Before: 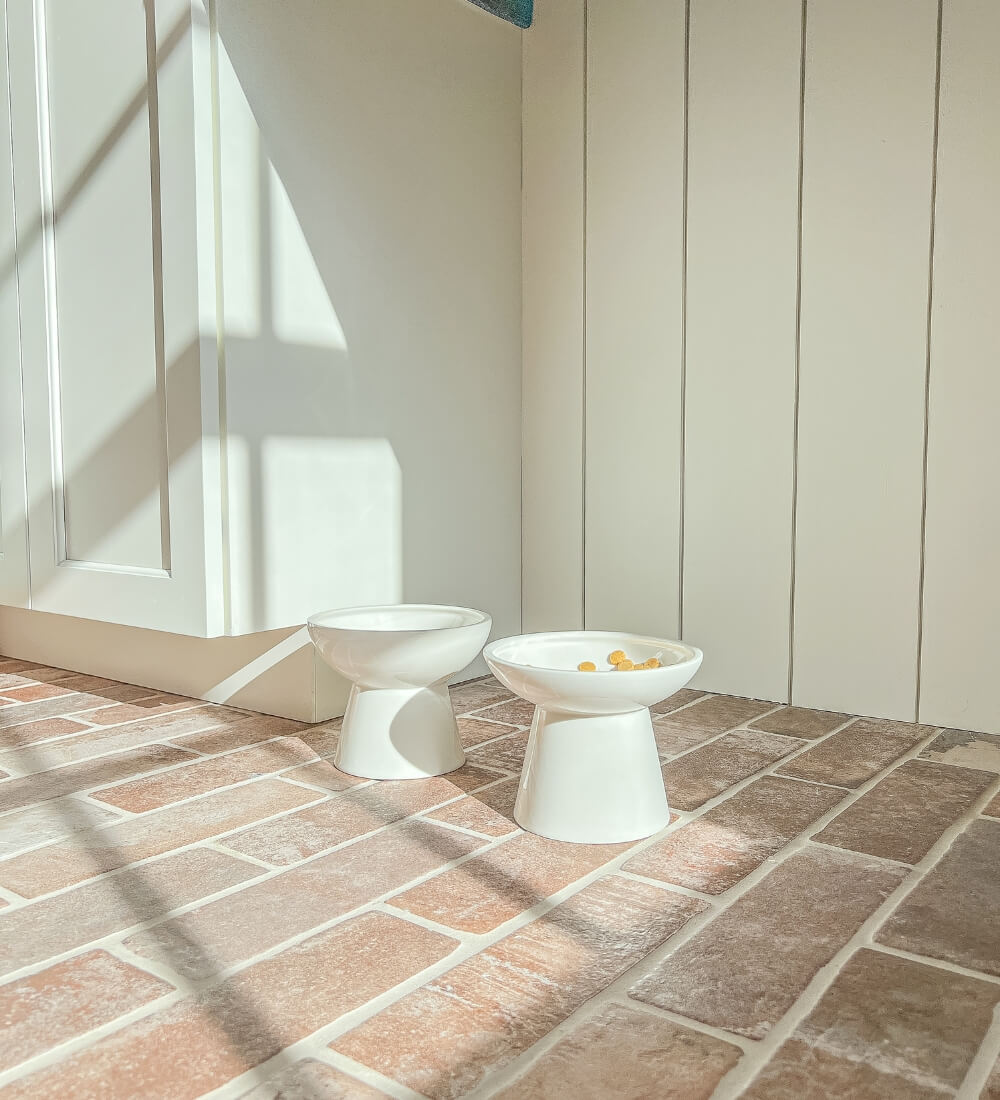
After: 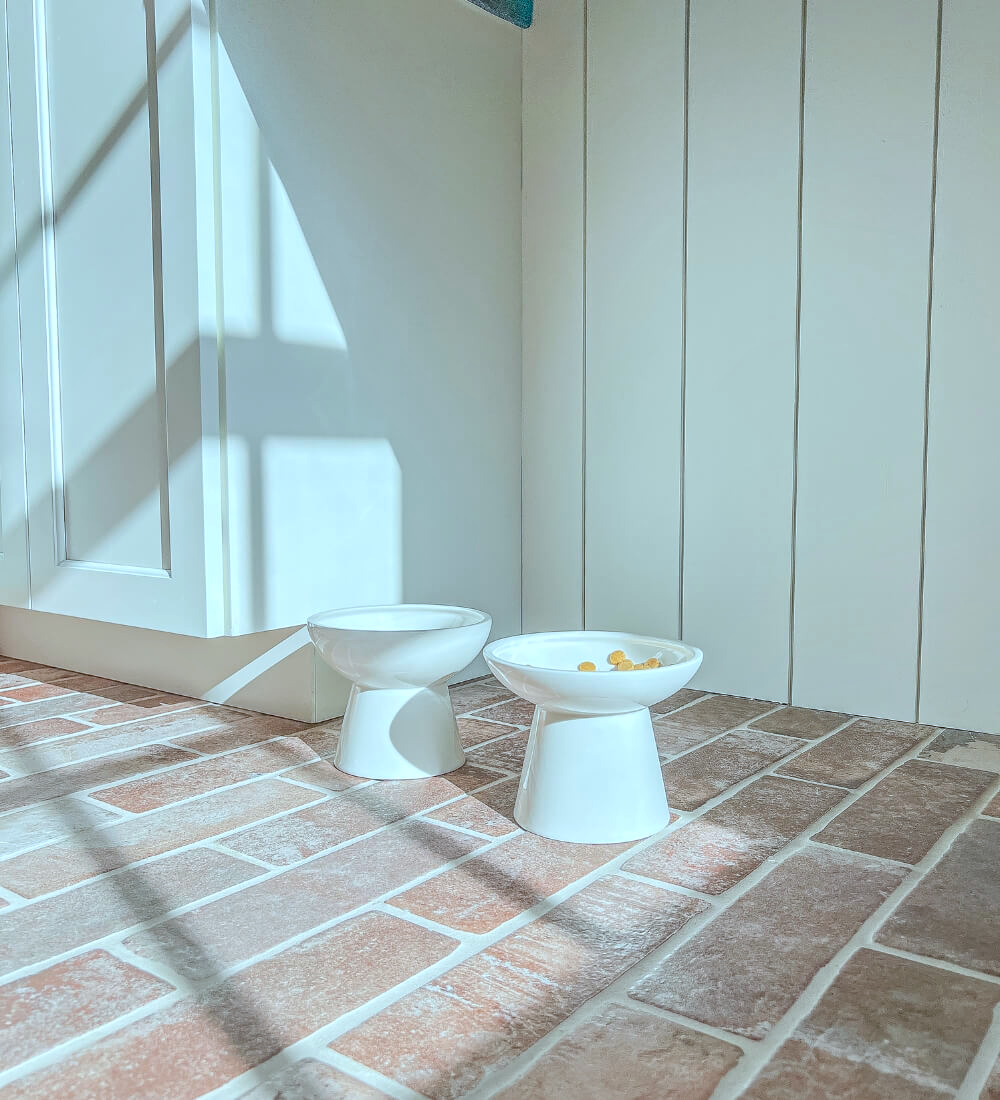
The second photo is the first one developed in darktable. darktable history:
shadows and highlights: shadows 36.29, highlights -26.66, soften with gaussian
color calibration: output R [0.946, 0.065, -0.013, 0], output G [-0.246, 1.264, -0.017, 0], output B [0.046, -0.098, 1.05, 0], illuminant as shot in camera, x 0.378, y 0.381, temperature 4104.79 K
